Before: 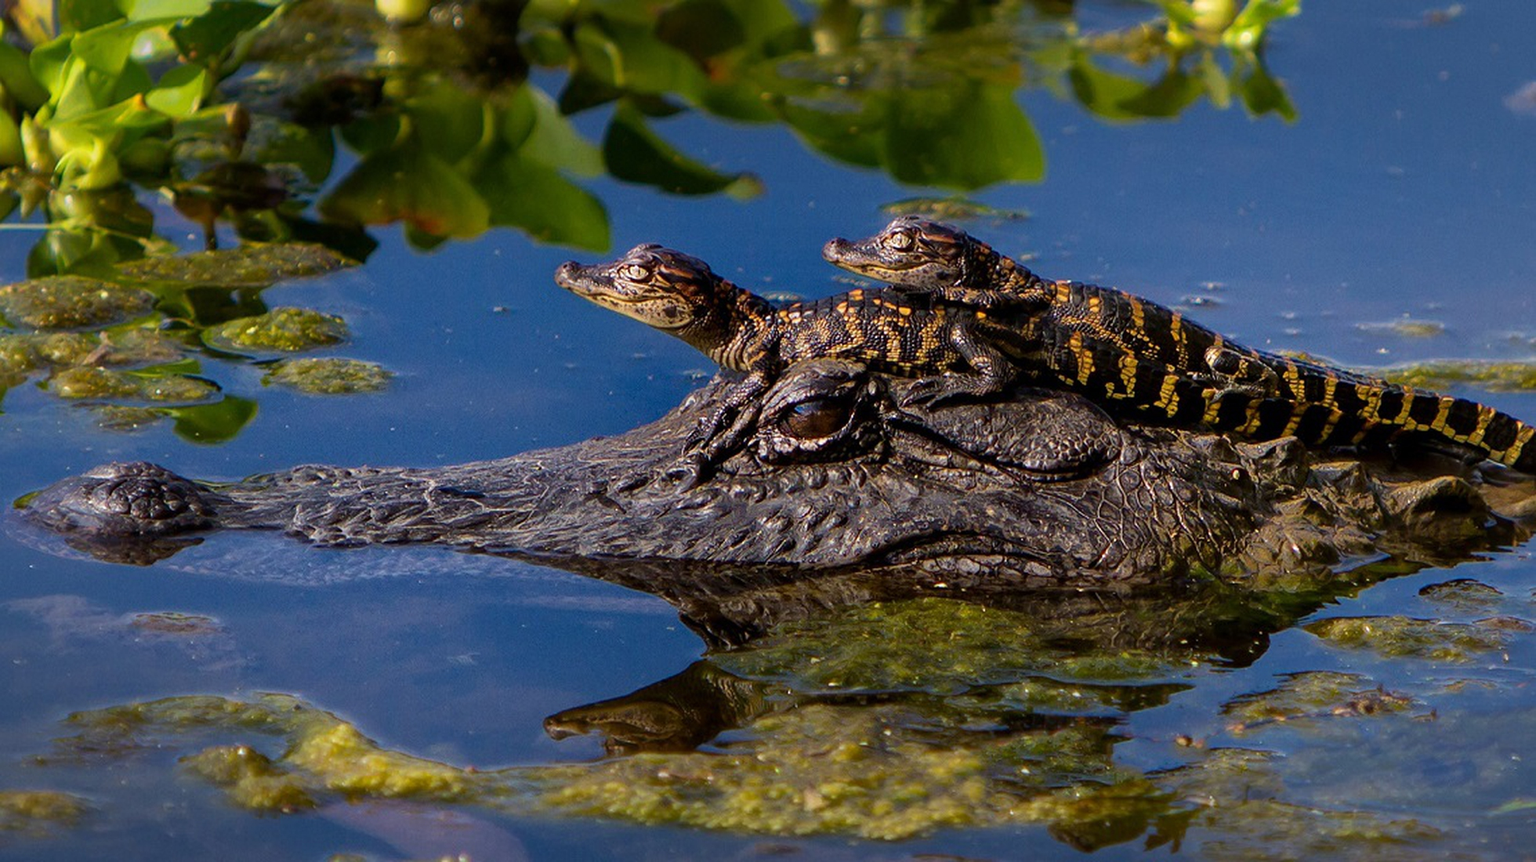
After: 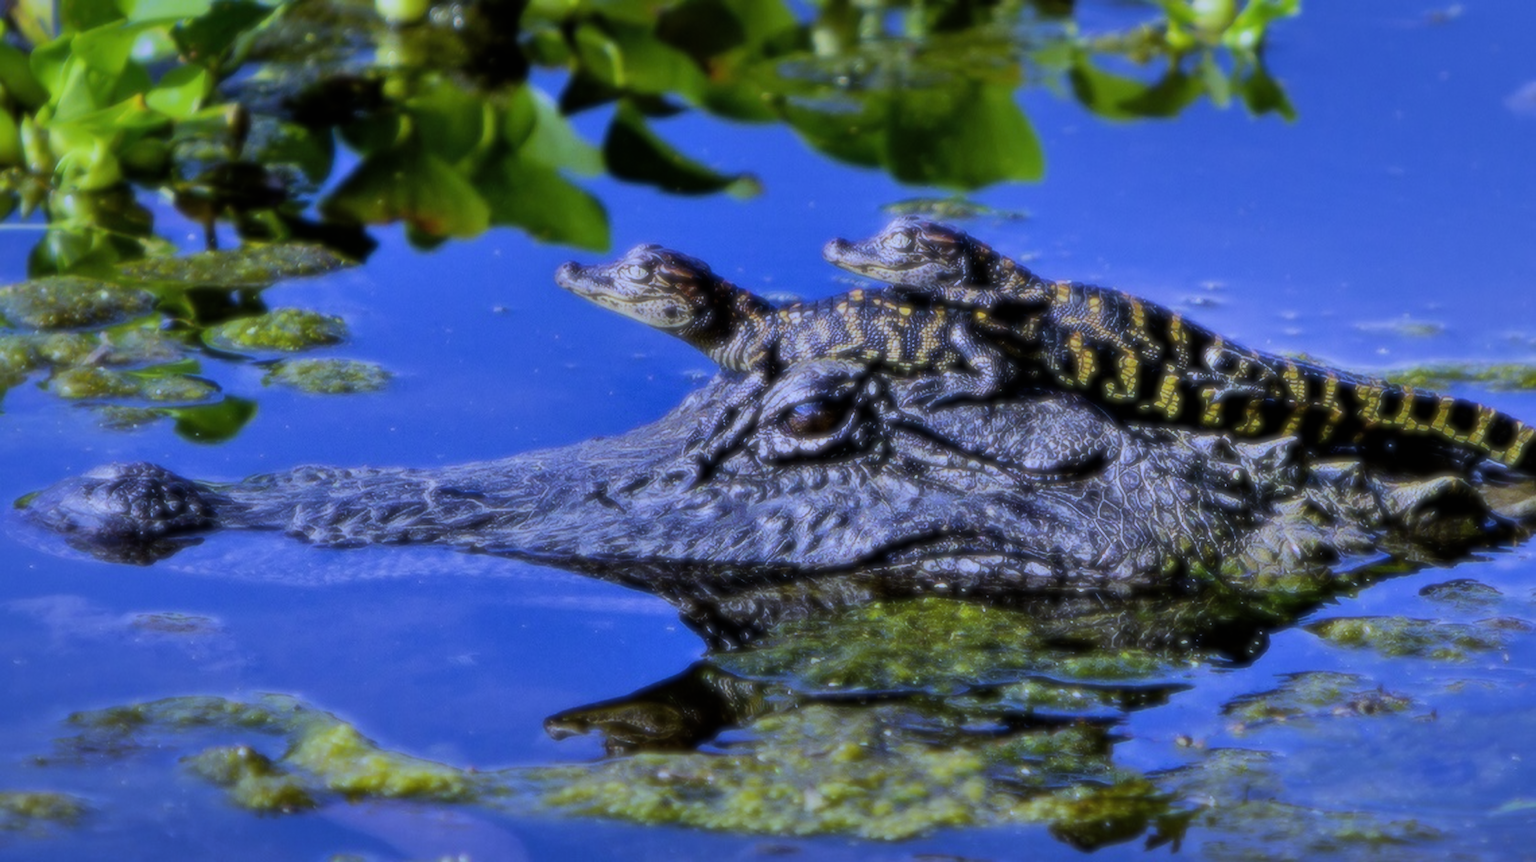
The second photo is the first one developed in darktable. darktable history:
white balance: red 0.766, blue 1.537
shadows and highlights: low approximation 0.01, soften with gaussian
soften: size 8.67%, mix 49%
filmic rgb: black relative exposure -7.65 EV, white relative exposure 4.56 EV, hardness 3.61
